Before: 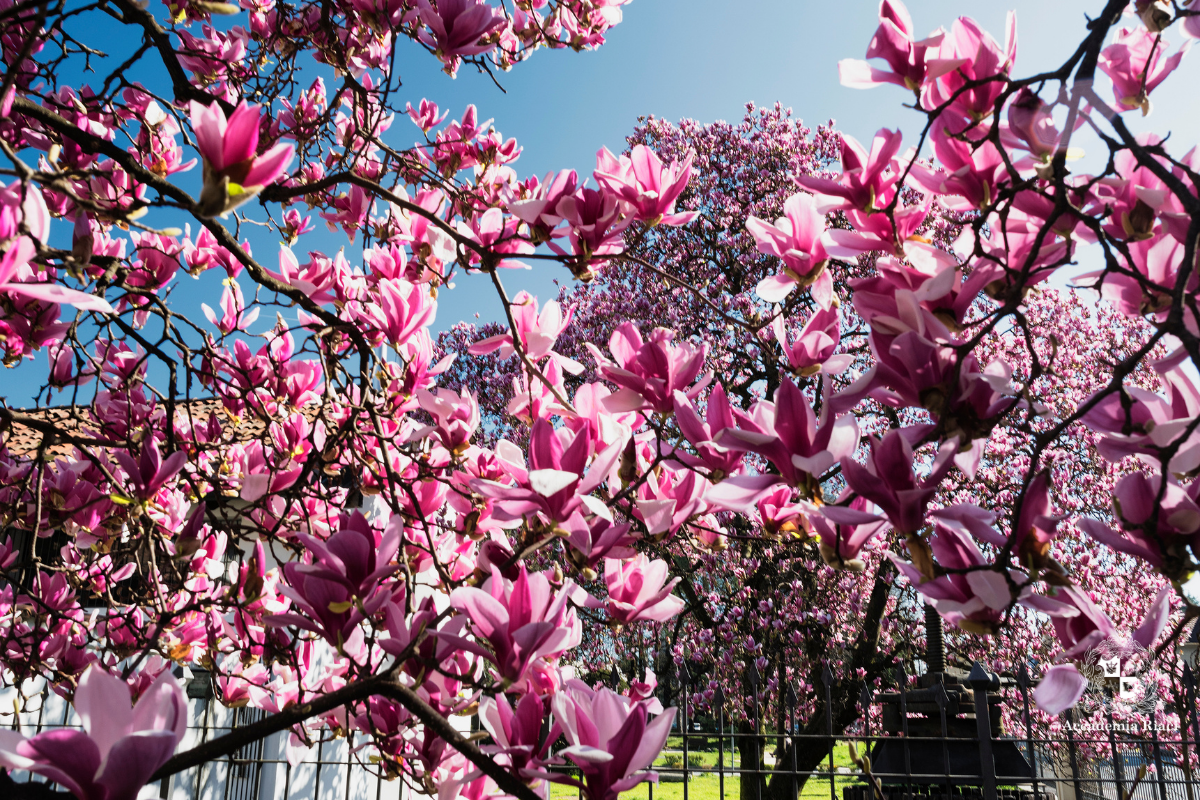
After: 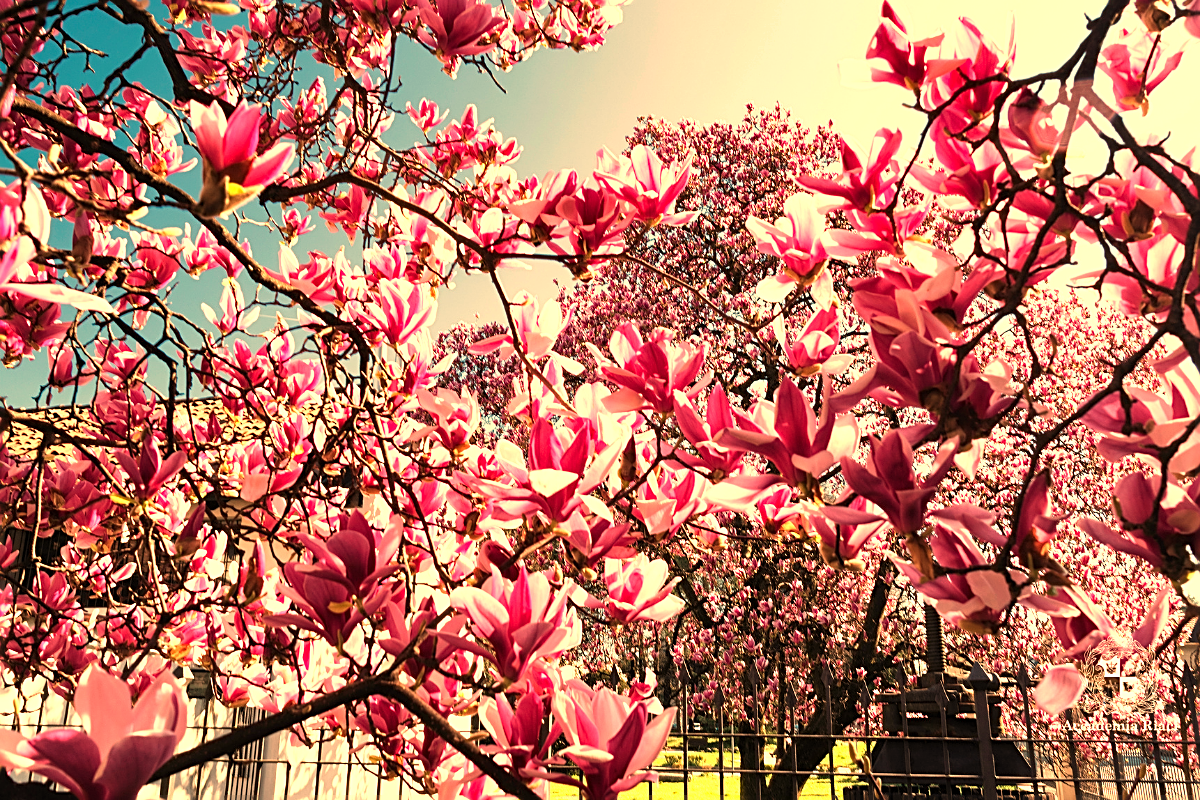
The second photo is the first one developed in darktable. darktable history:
white balance: red 1.467, blue 0.684
shadows and highlights: shadows 37.27, highlights -28.18, soften with gaussian
sharpen: on, module defaults
exposure: black level correction 0, exposure 0.68 EV, compensate exposure bias true, compensate highlight preservation false
